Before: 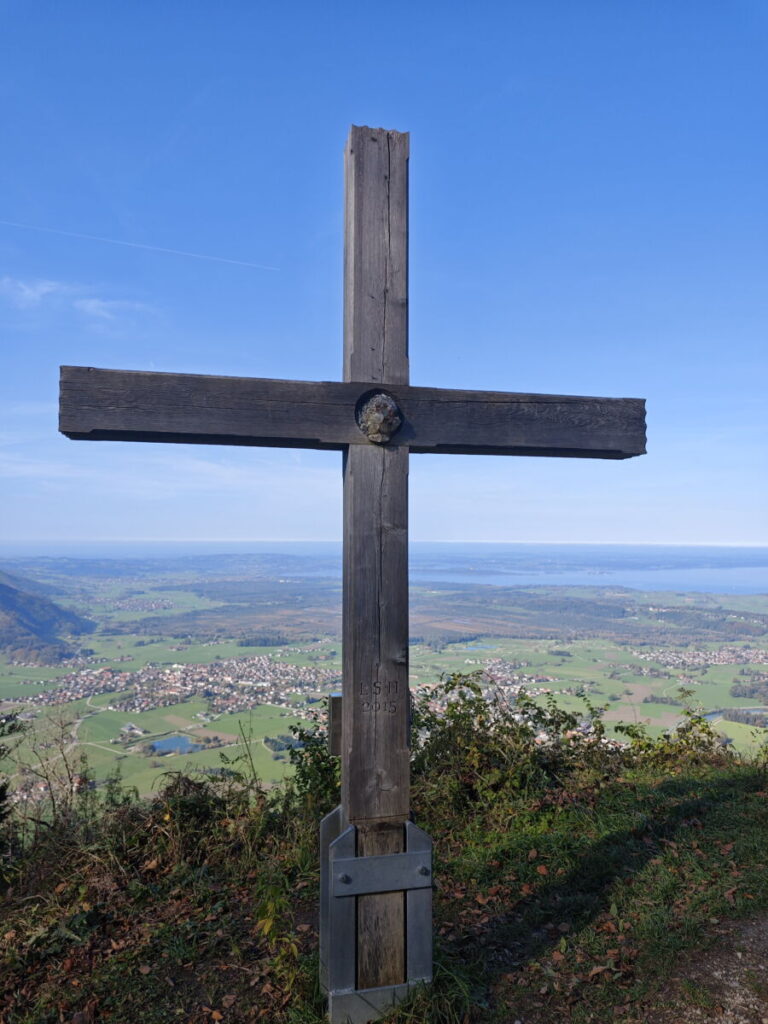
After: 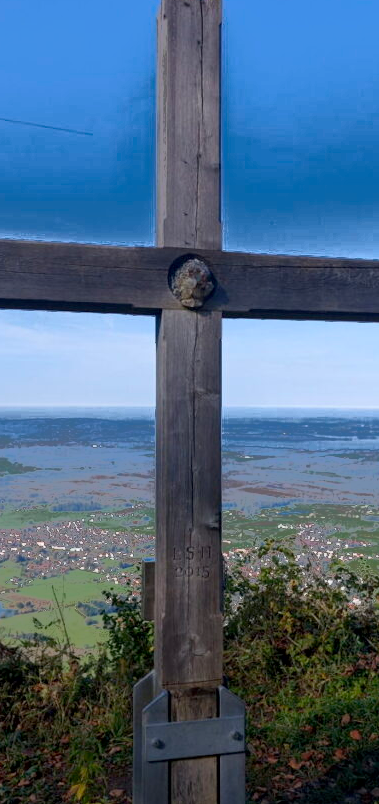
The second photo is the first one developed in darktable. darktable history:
crop and rotate: angle 0.02°, left 24.353%, top 13.219%, right 26.156%, bottom 8.224%
color correction: saturation 0.99
exposure: black level correction 0.005, exposure 0.014 EV, compensate highlight preservation false
fill light: exposure -0.73 EV, center 0.69, width 2.2
